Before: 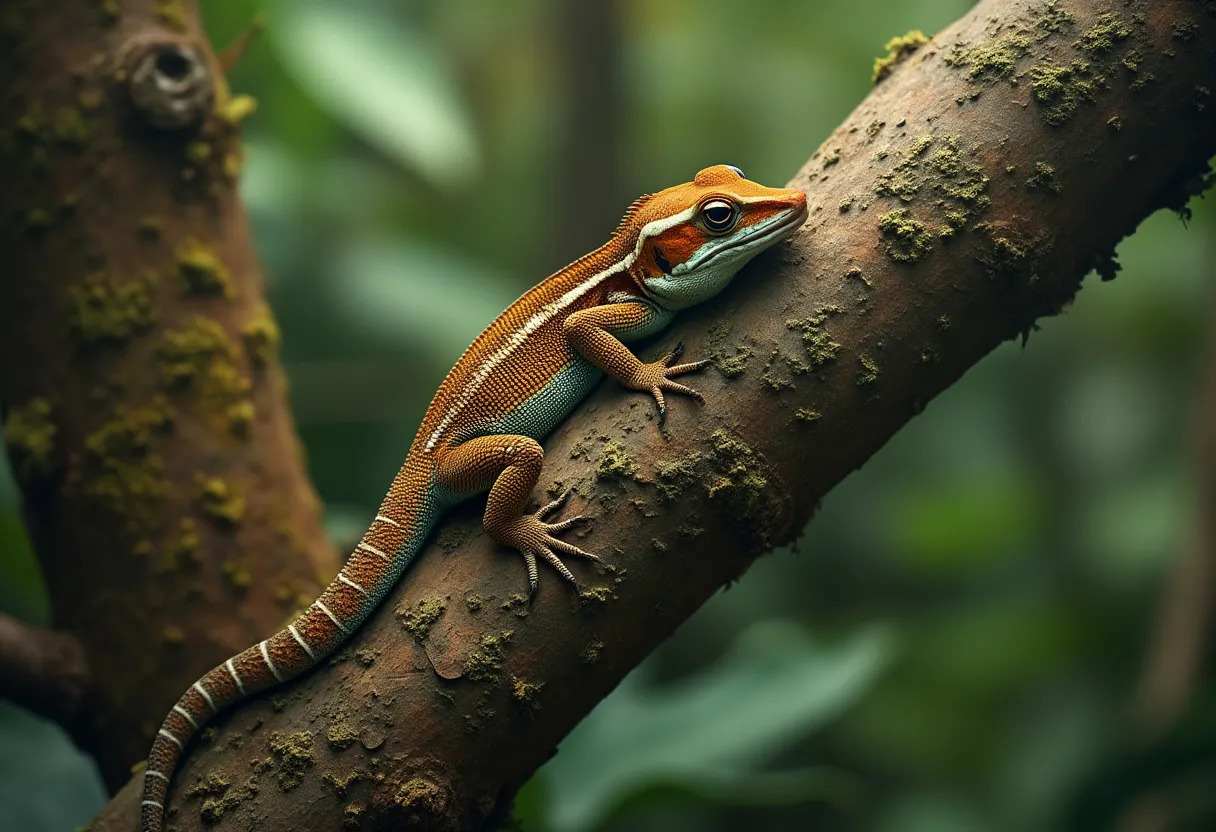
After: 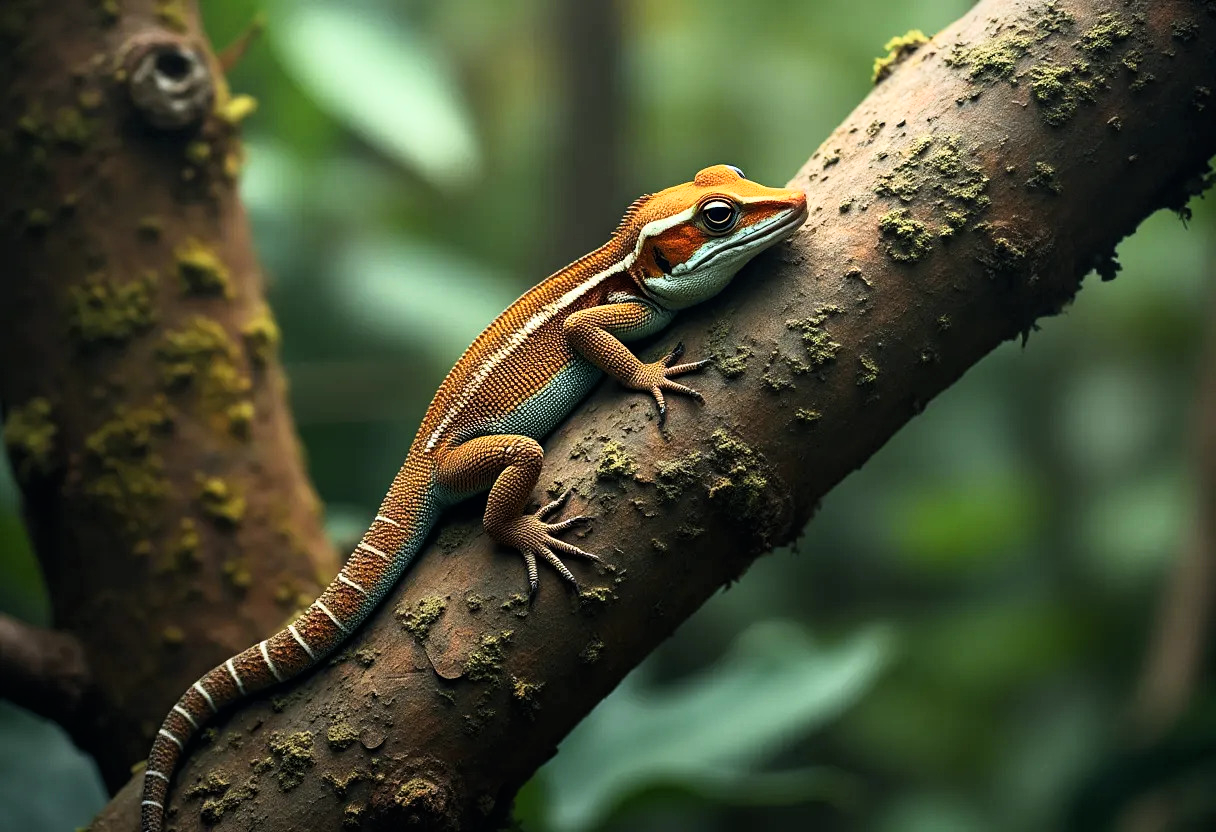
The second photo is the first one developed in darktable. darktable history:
white balance: red 0.984, blue 1.059
base curve: curves: ch0 [(0, 0) (0.005, 0.002) (0.193, 0.295) (0.399, 0.664) (0.75, 0.928) (1, 1)]
